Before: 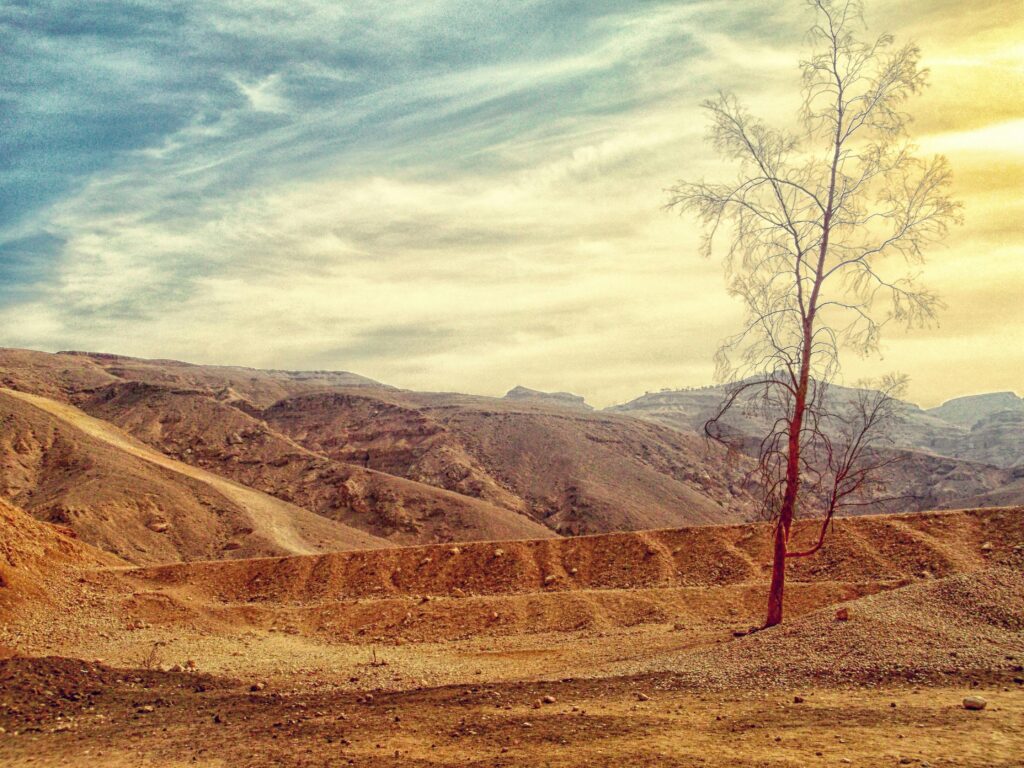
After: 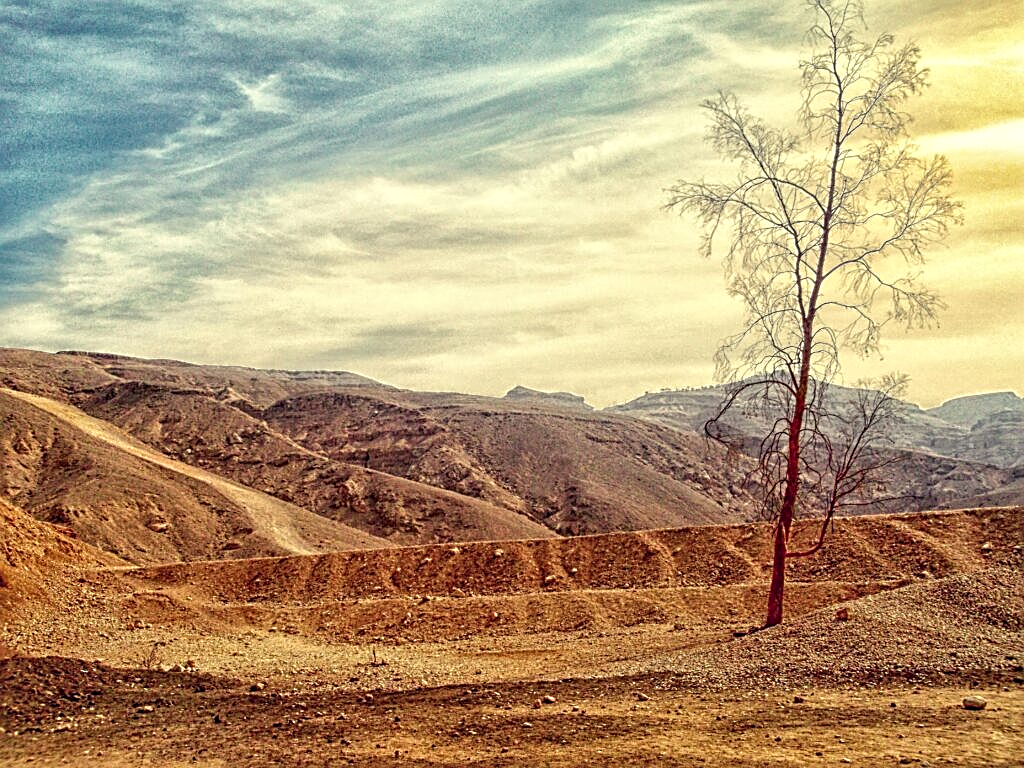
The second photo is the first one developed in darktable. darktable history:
contrast equalizer: octaves 7, y [[0.51, 0.537, 0.559, 0.574, 0.599, 0.618], [0.5 ×6], [0.5 ×6], [0 ×6], [0 ×6]]
sharpen: on, module defaults
